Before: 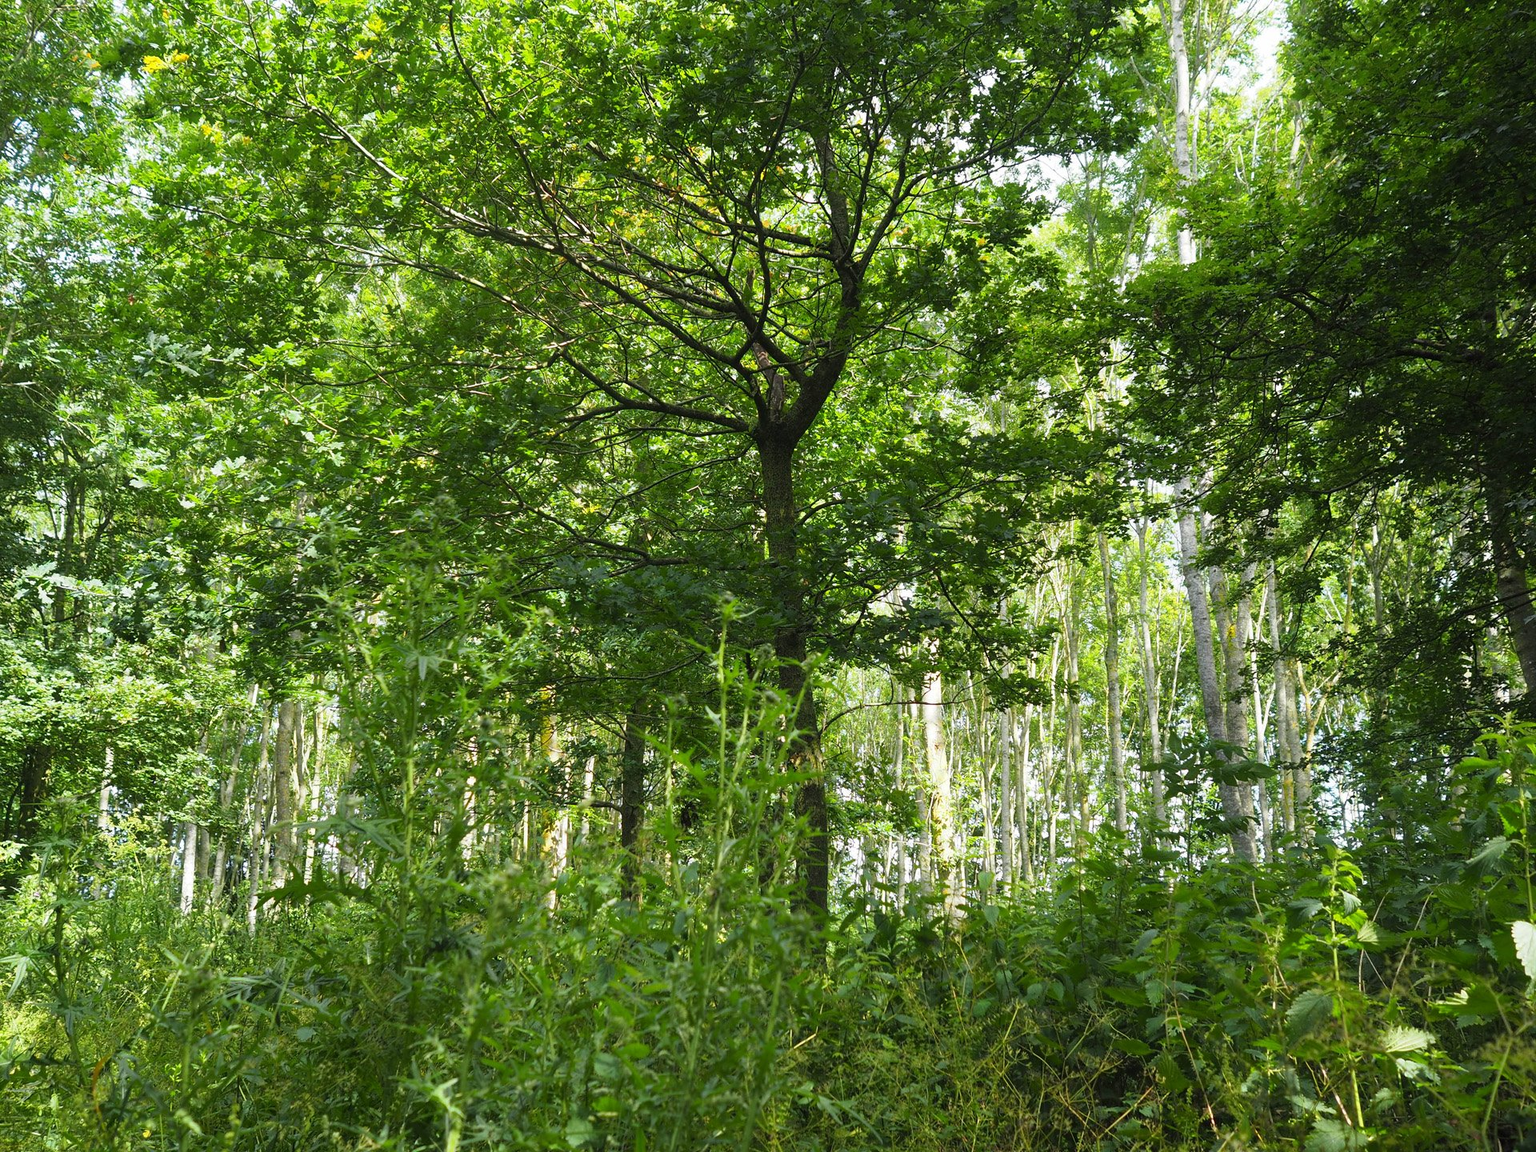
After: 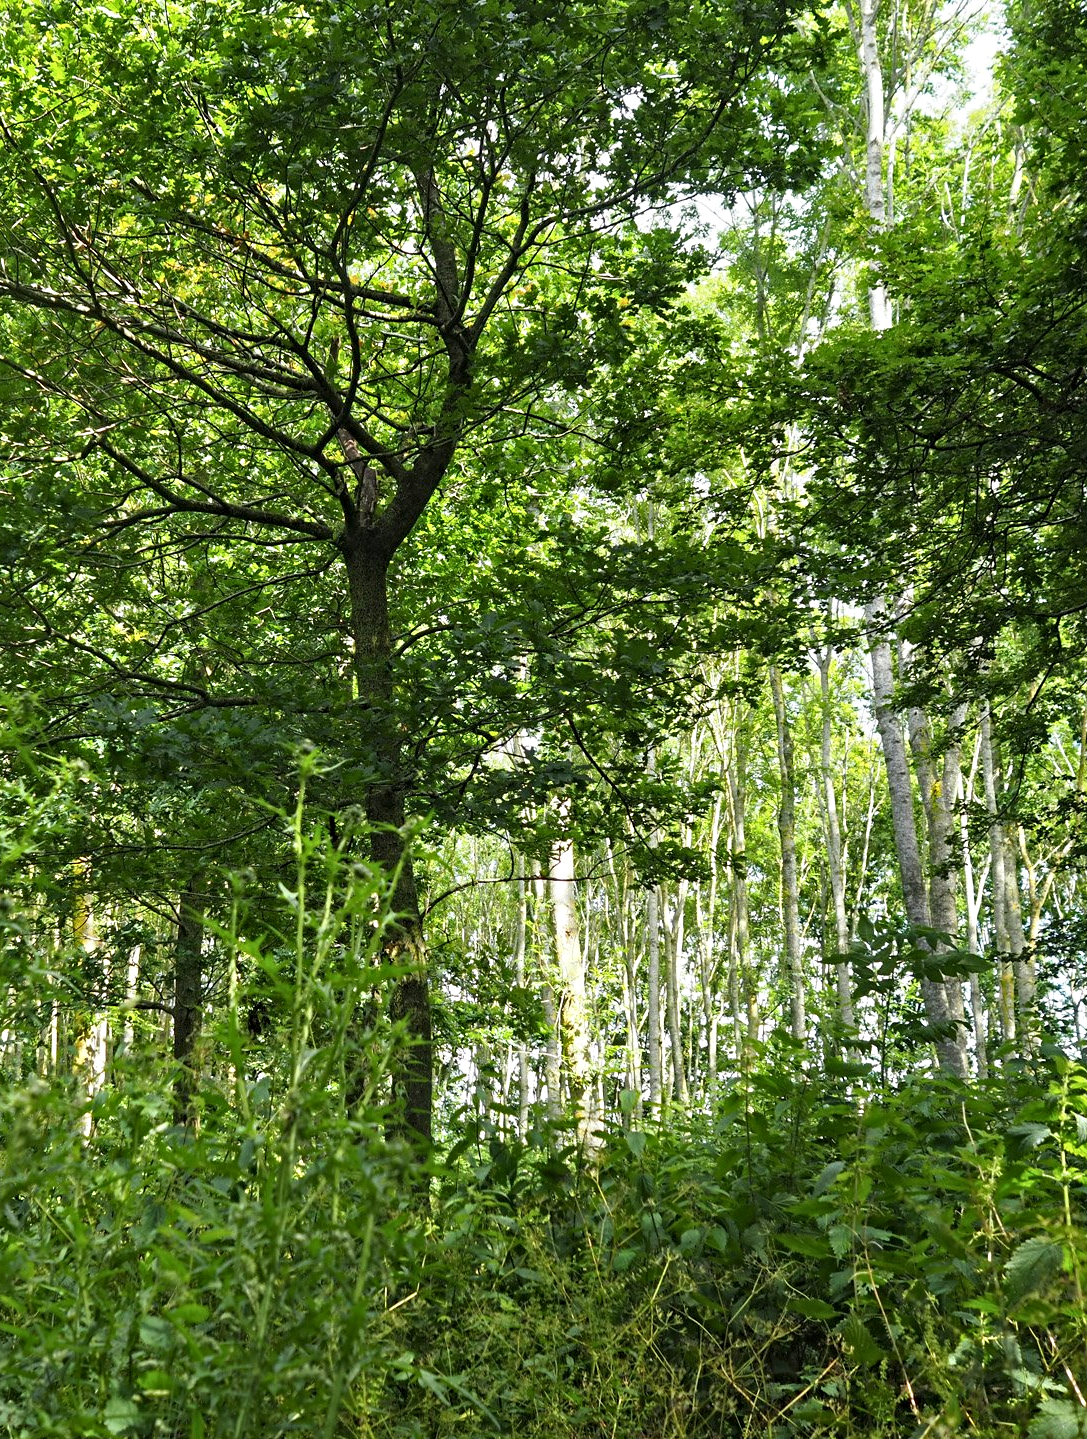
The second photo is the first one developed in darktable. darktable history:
crop: left 31.458%, top 0%, right 11.876%
contrast equalizer: y [[0.5, 0.501, 0.525, 0.597, 0.58, 0.514], [0.5 ×6], [0.5 ×6], [0 ×6], [0 ×6]]
